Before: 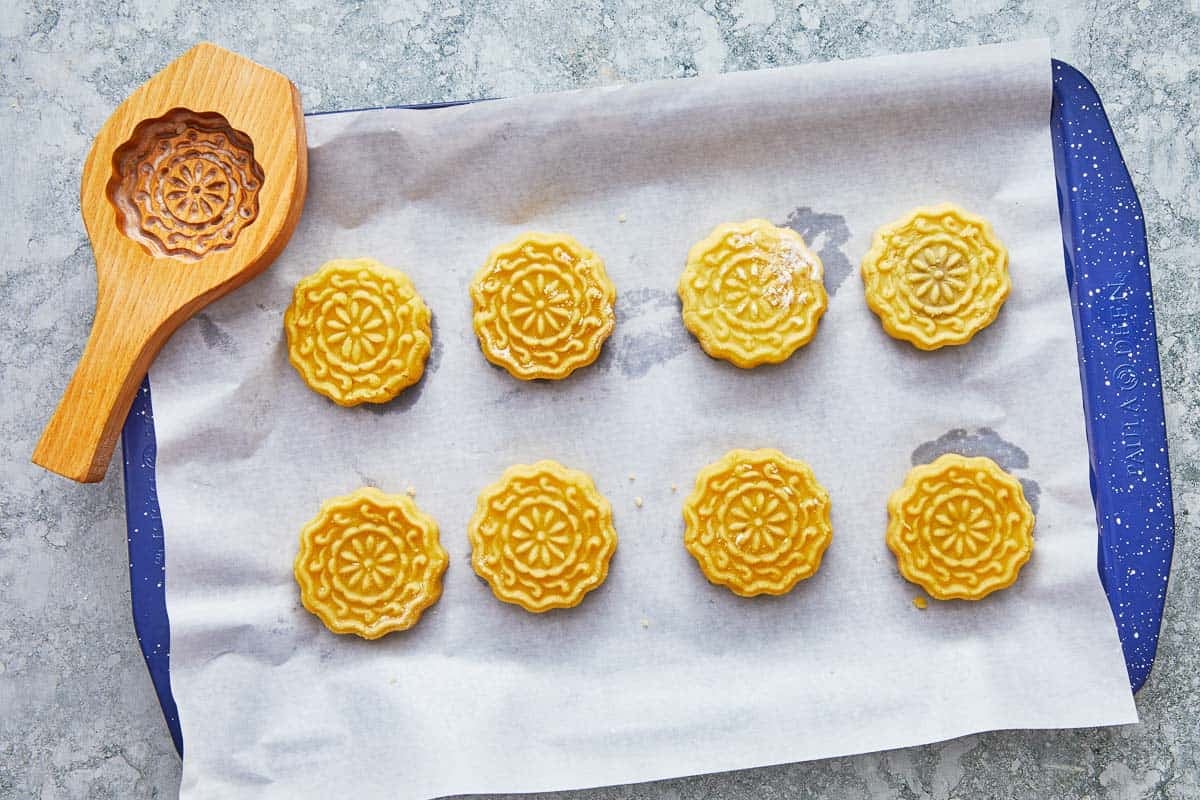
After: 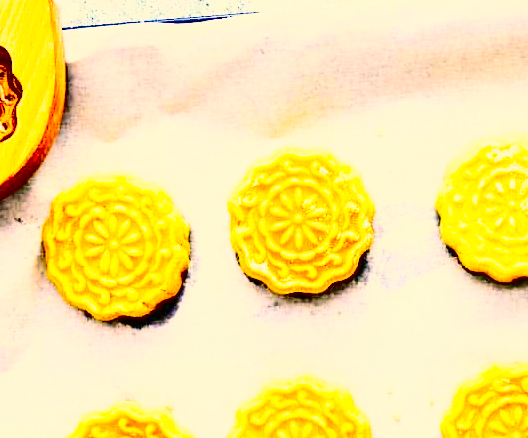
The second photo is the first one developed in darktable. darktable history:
color correction: highlights a* 5.3, highlights b* 24.26, shadows a* -15.58, shadows b* 4.02
tone equalizer: on, module defaults
crop: left 20.248%, top 10.86%, right 35.675%, bottom 34.321%
contrast brightness saturation: contrast 0.77, brightness -1, saturation 1
base curve: curves: ch0 [(0, 0) (0.028, 0.03) (0.121, 0.232) (0.46, 0.748) (0.859, 0.968) (1, 1)], preserve colors none
